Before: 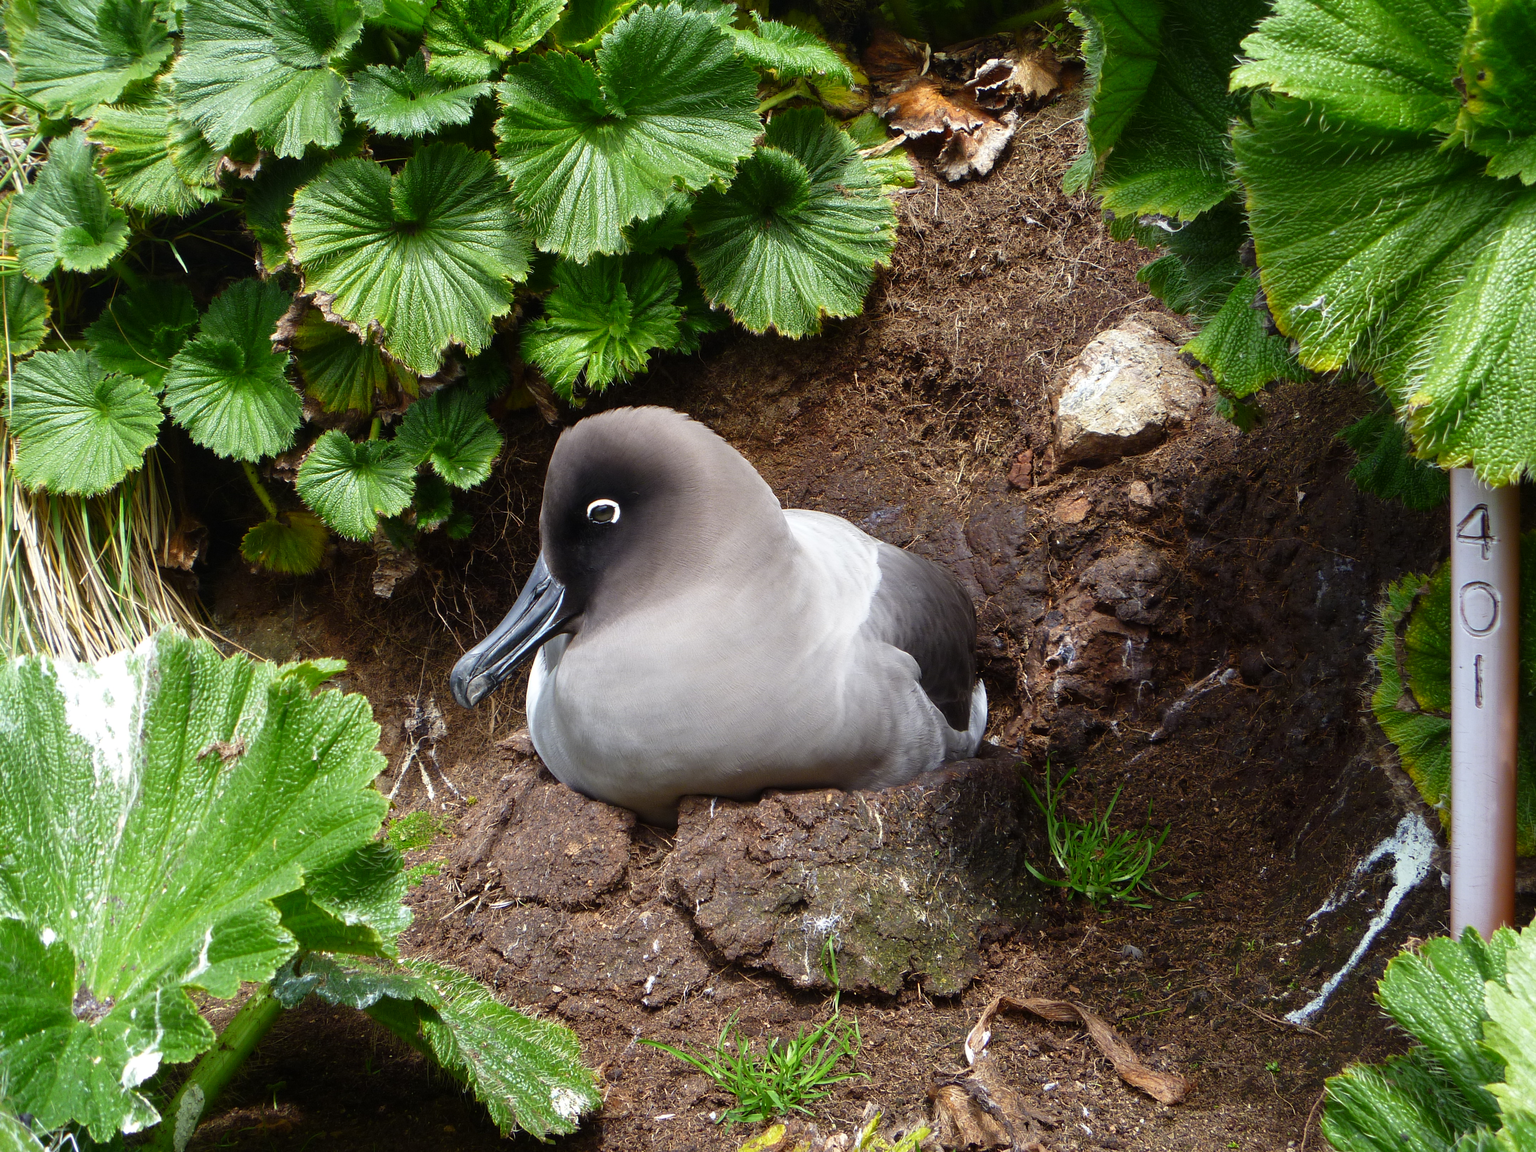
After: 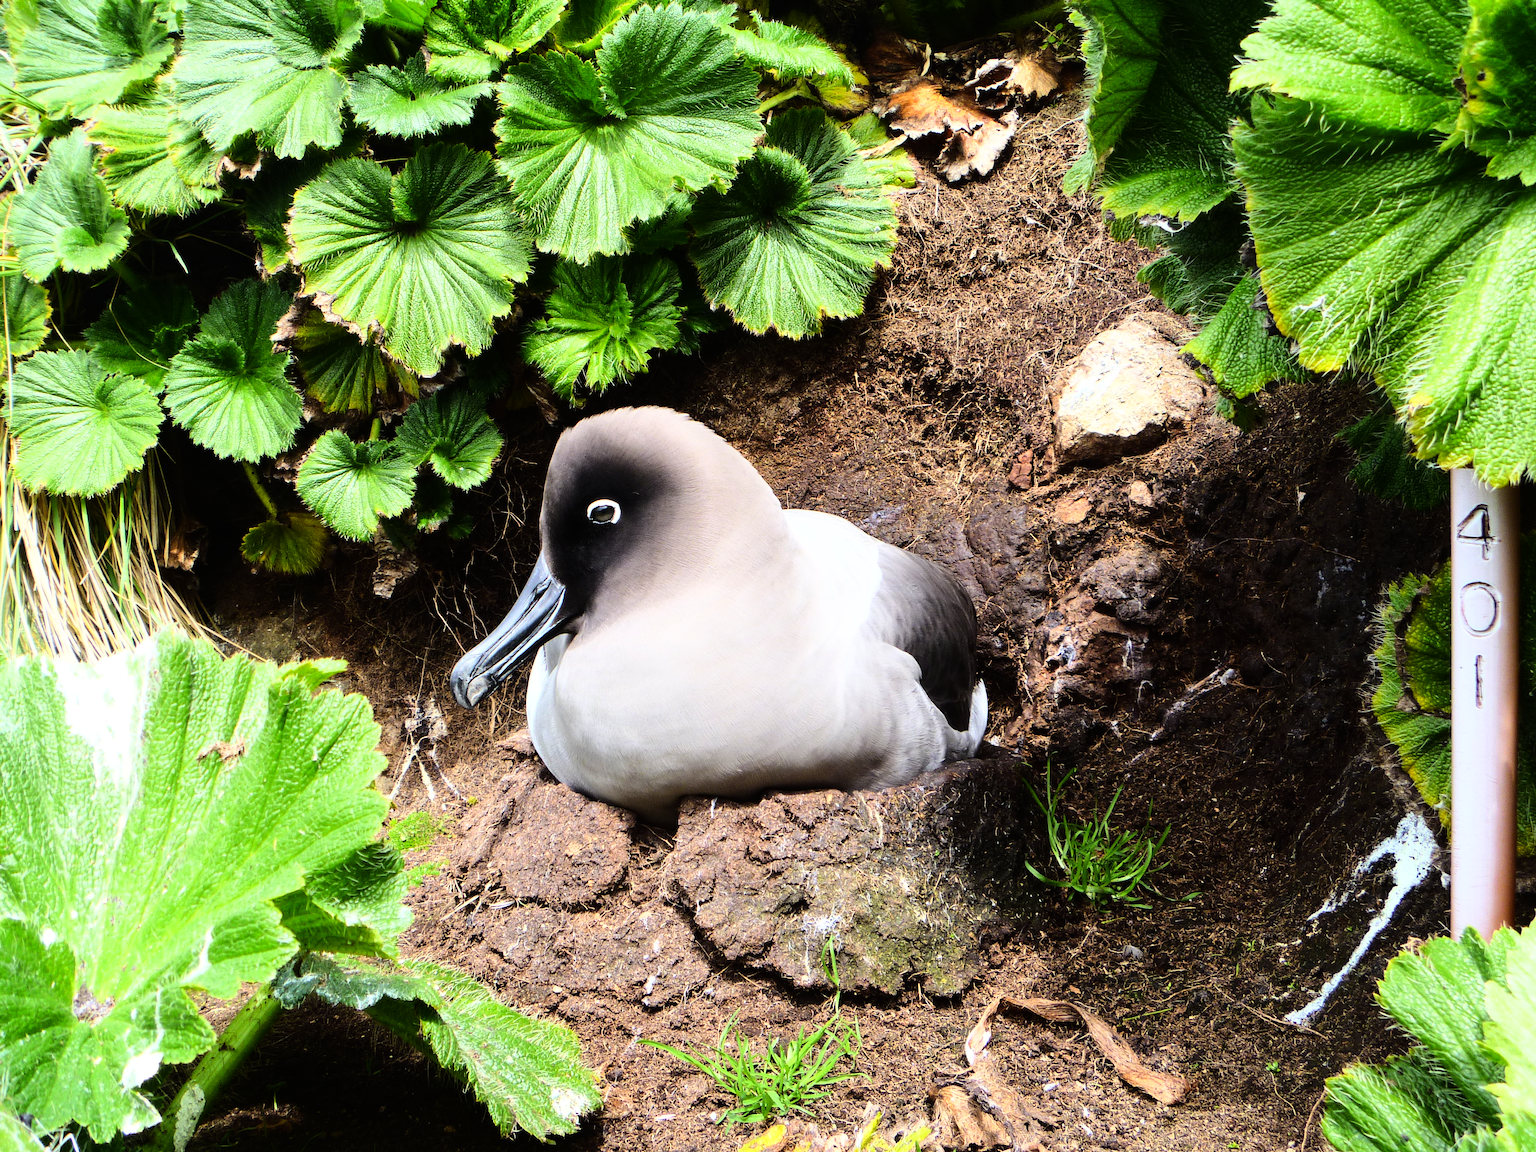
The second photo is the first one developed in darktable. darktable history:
base curve: curves: ch0 [(0, 0) (0, 0) (0.002, 0.001) (0.008, 0.003) (0.019, 0.011) (0.037, 0.037) (0.064, 0.11) (0.102, 0.232) (0.152, 0.379) (0.216, 0.524) (0.296, 0.665) (0.394, 0.789) (0.512, 0.881) (0.651, 0.945) (0.813, 0.986) (1, 1)]
